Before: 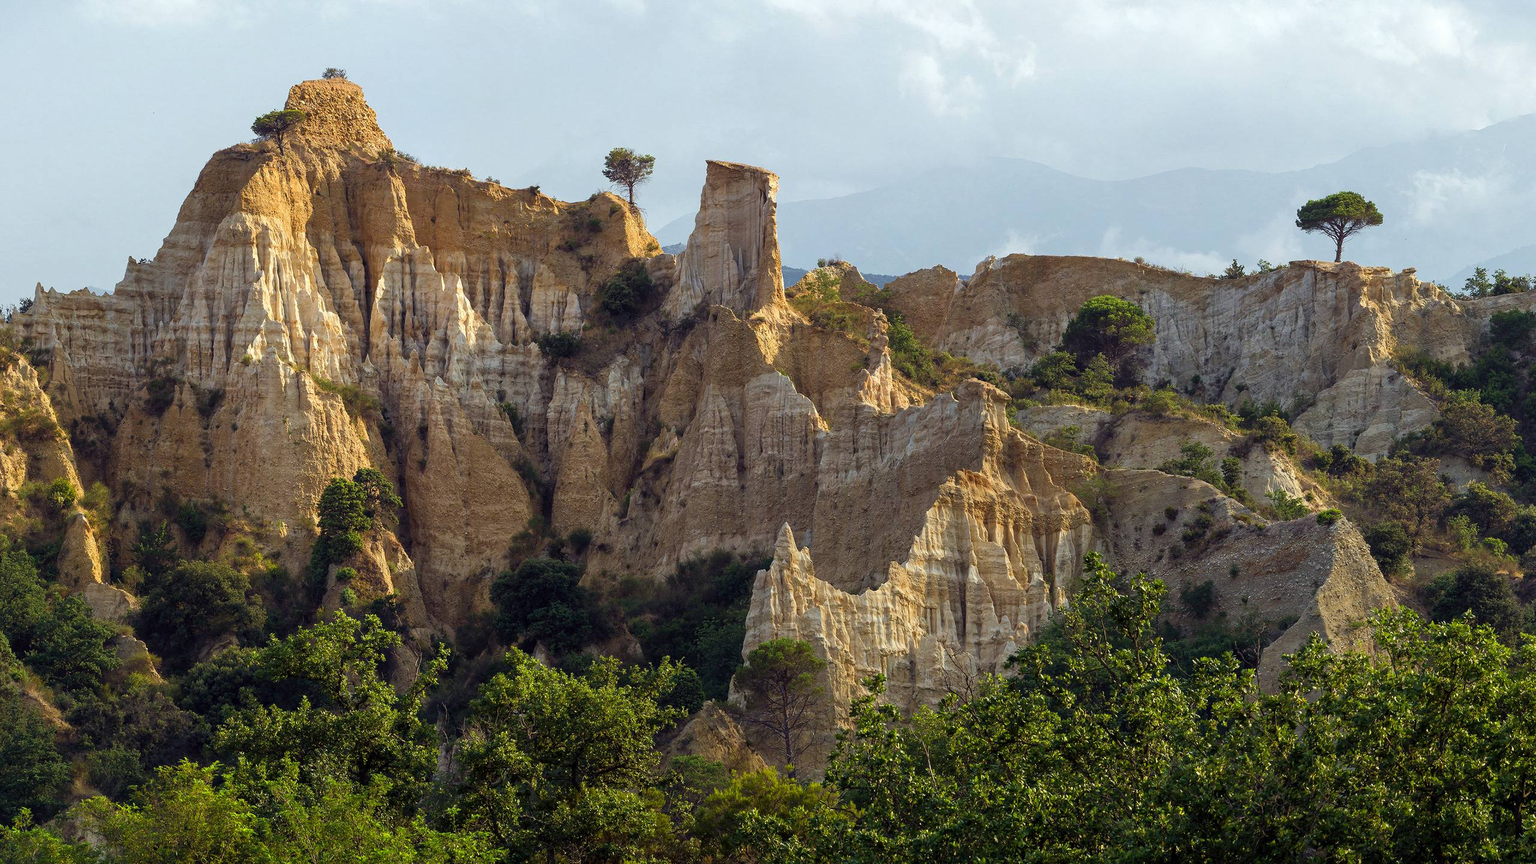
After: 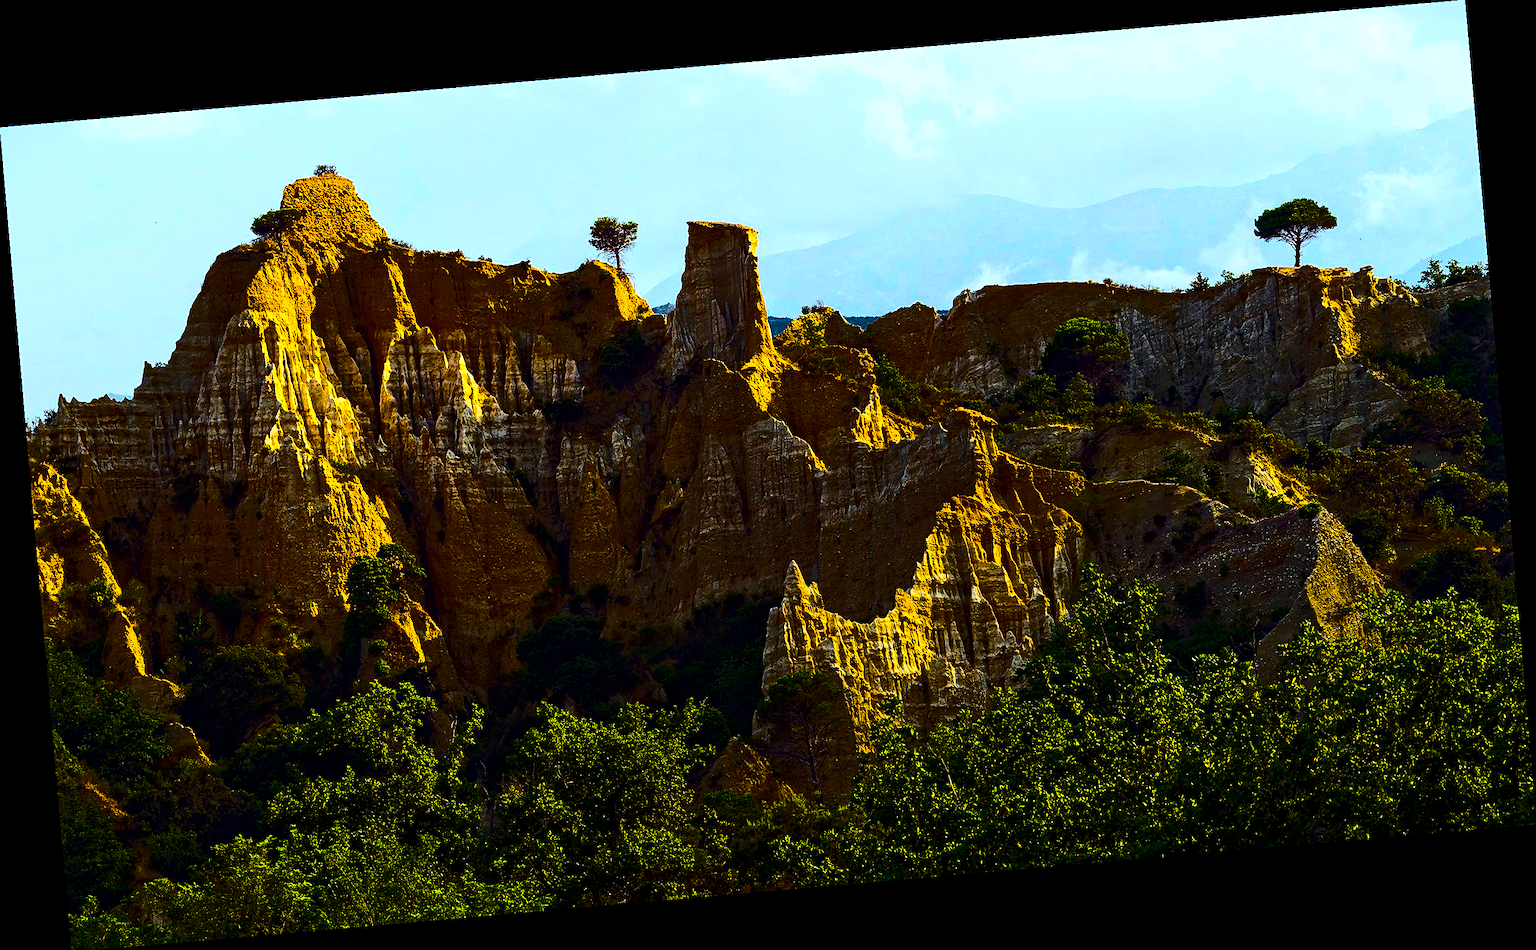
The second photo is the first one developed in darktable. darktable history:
color balance rgb: linear chroma grading › global chroma 40.15%, perceptual saturation grading › global saturation 60.58%, perceptual saturation grading › highlights 20.44%, perceptual saturation grading › shadows -50.36%, perceptual brilliance grading › highlights 2.19%, perceptual brilliance grading › mid-tones -50.36%, perceptual brilliance grading › shadows -50.36%
sharpen: on, module defaults
contrast brightness saturation: contrast 0.4, brightness 0.05, saturation 0.25
rotate and perspective: rotation -4.98°, automatic cropping off
local contrast: mode bilateral grid, contrast 20, coarseness 19, detail 163%, midtone range 0.2
